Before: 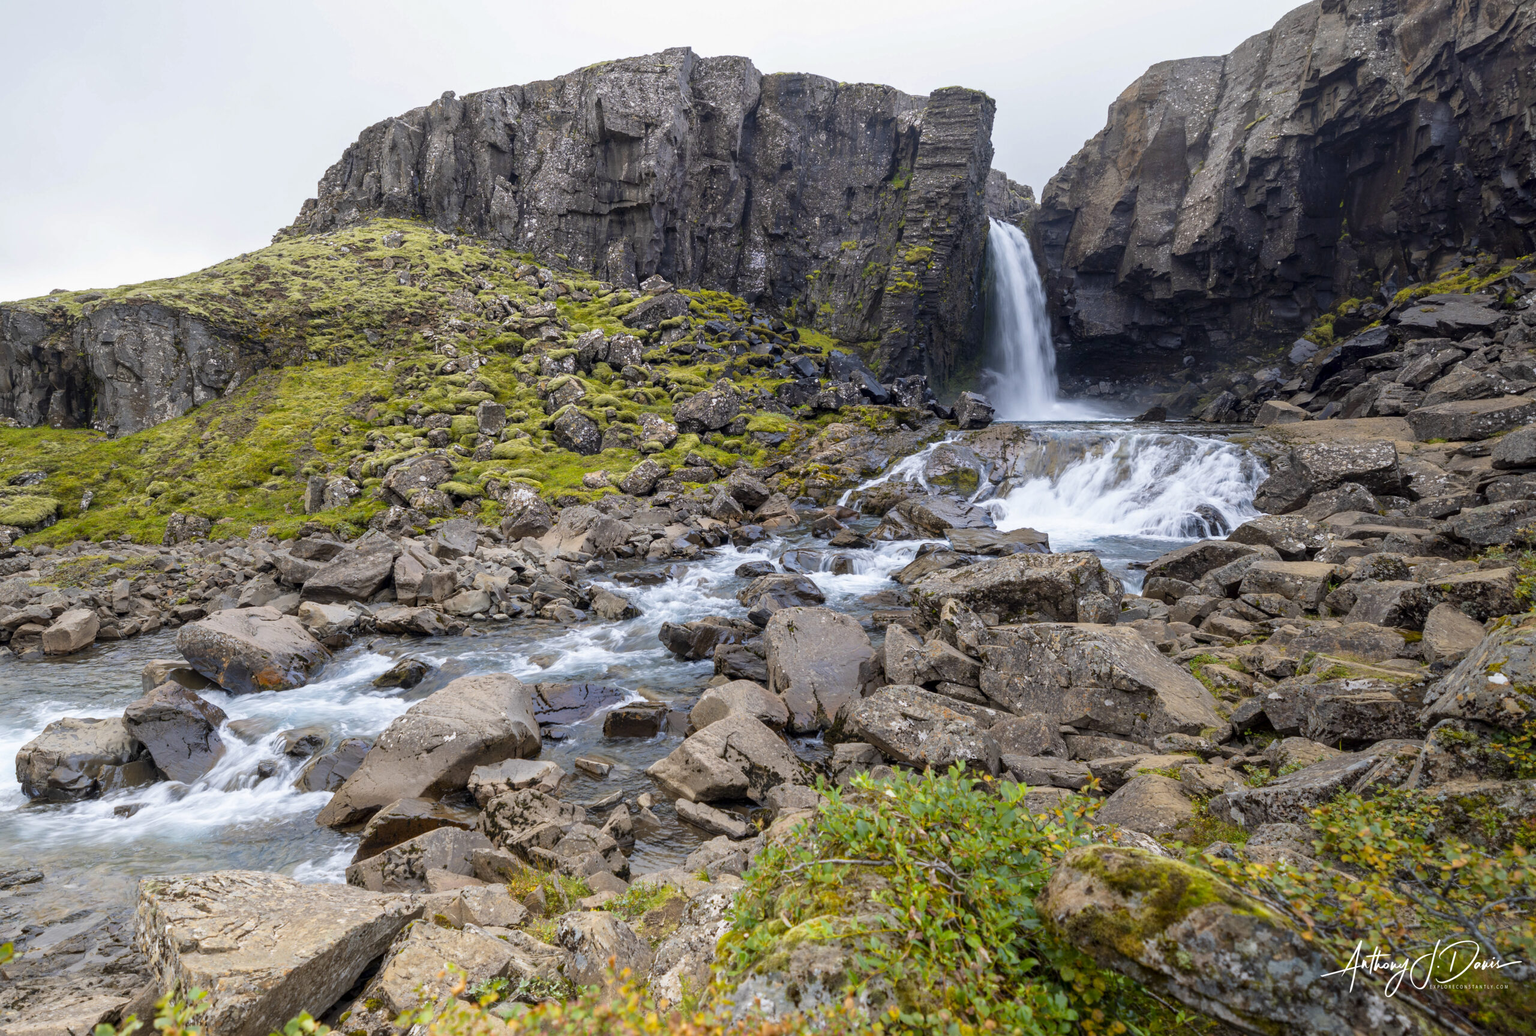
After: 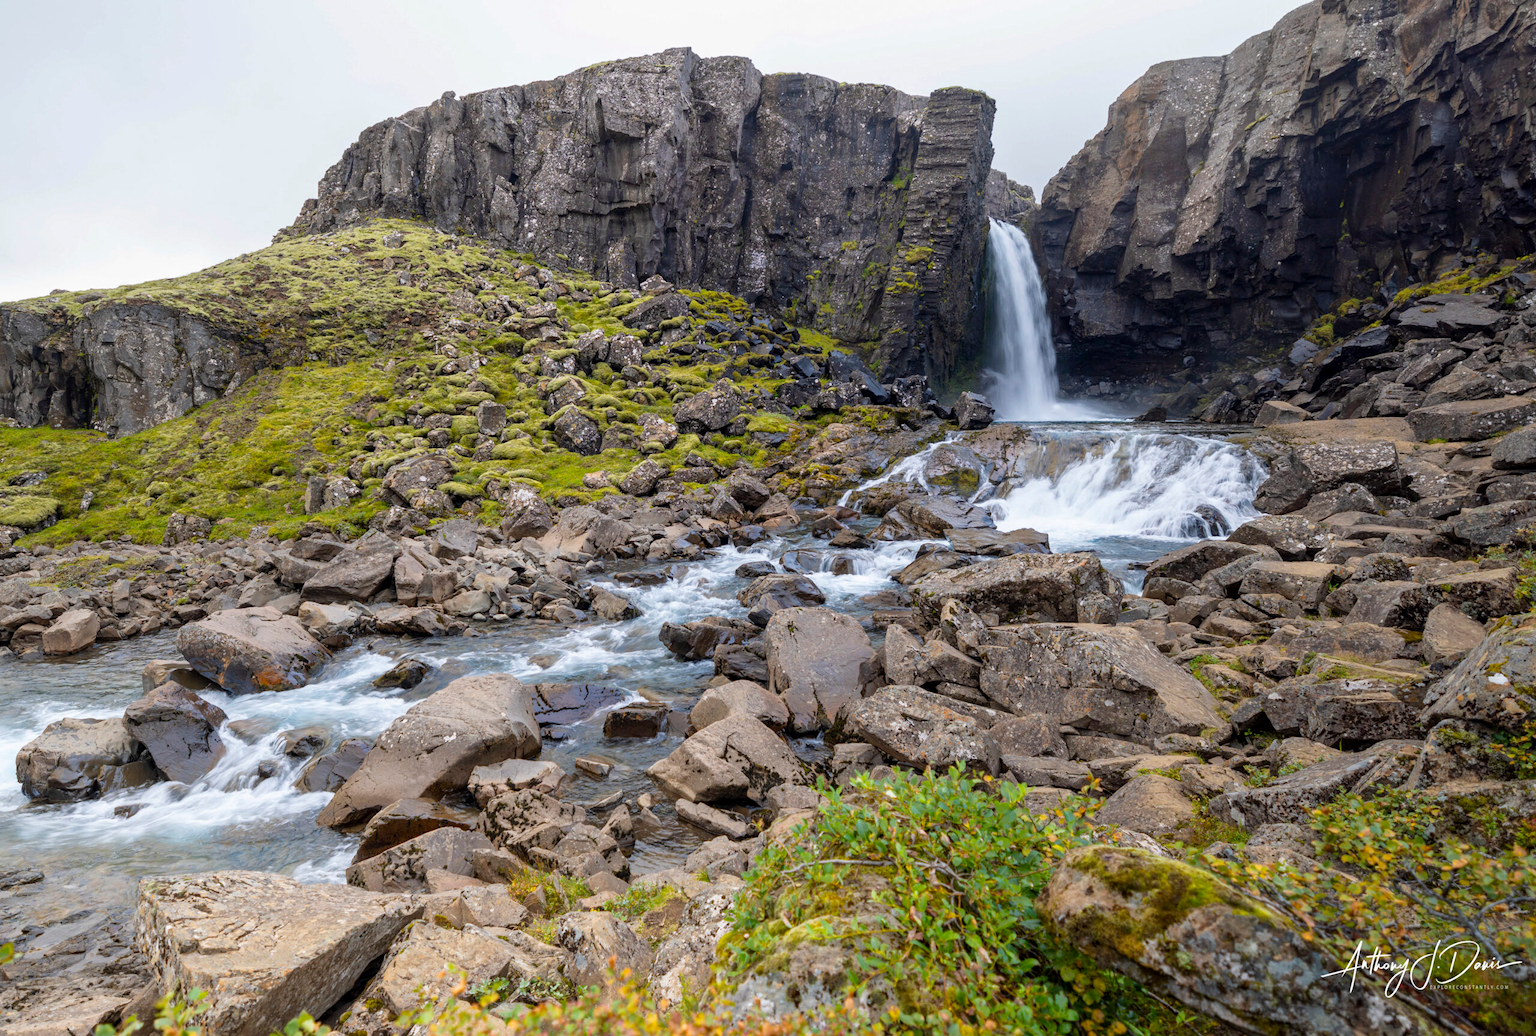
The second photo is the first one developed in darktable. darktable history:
shadows and highlights: radius 330.69, shadows 53.87, highlights -98.15, compress 94.37%, soften with gaussian
